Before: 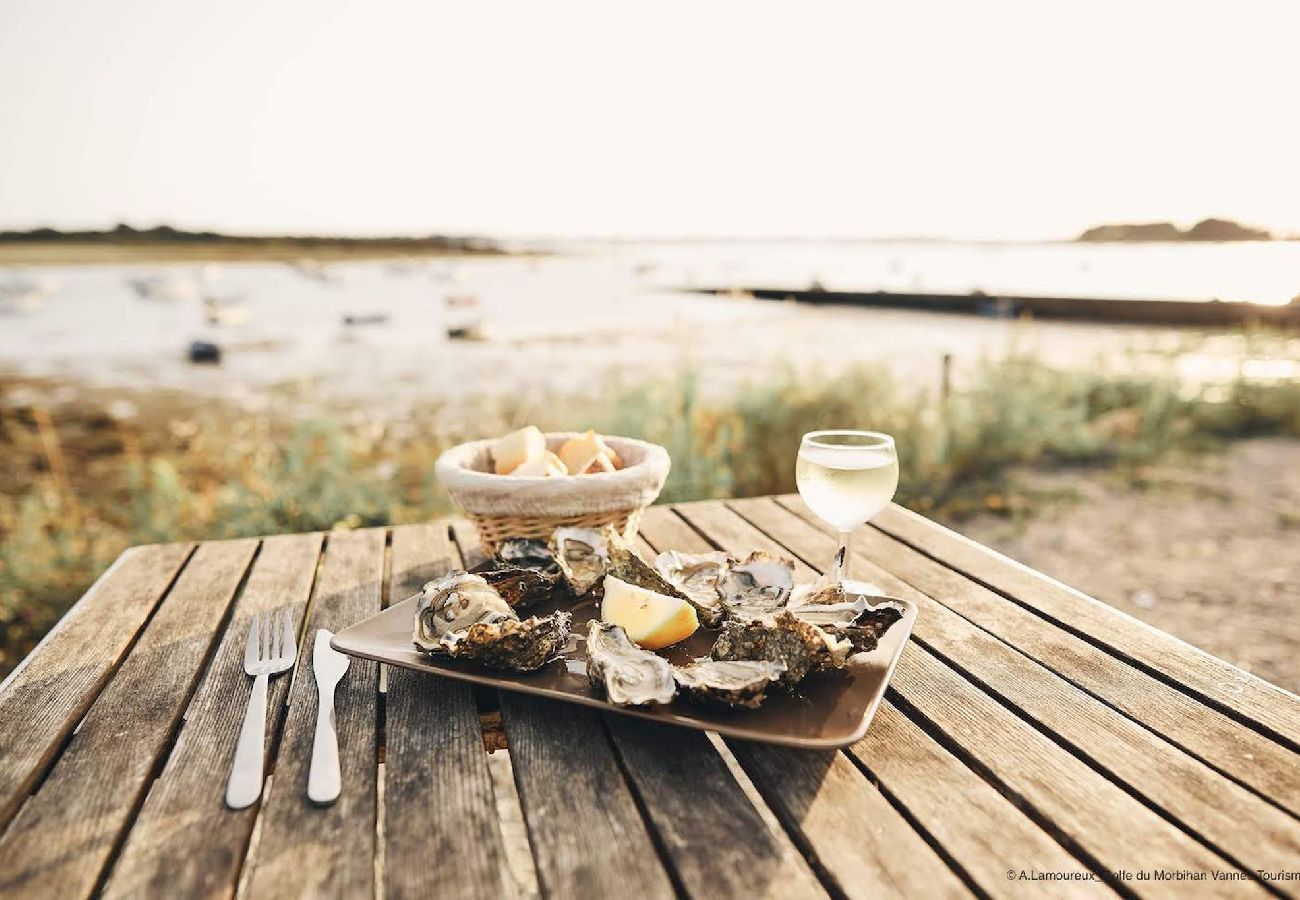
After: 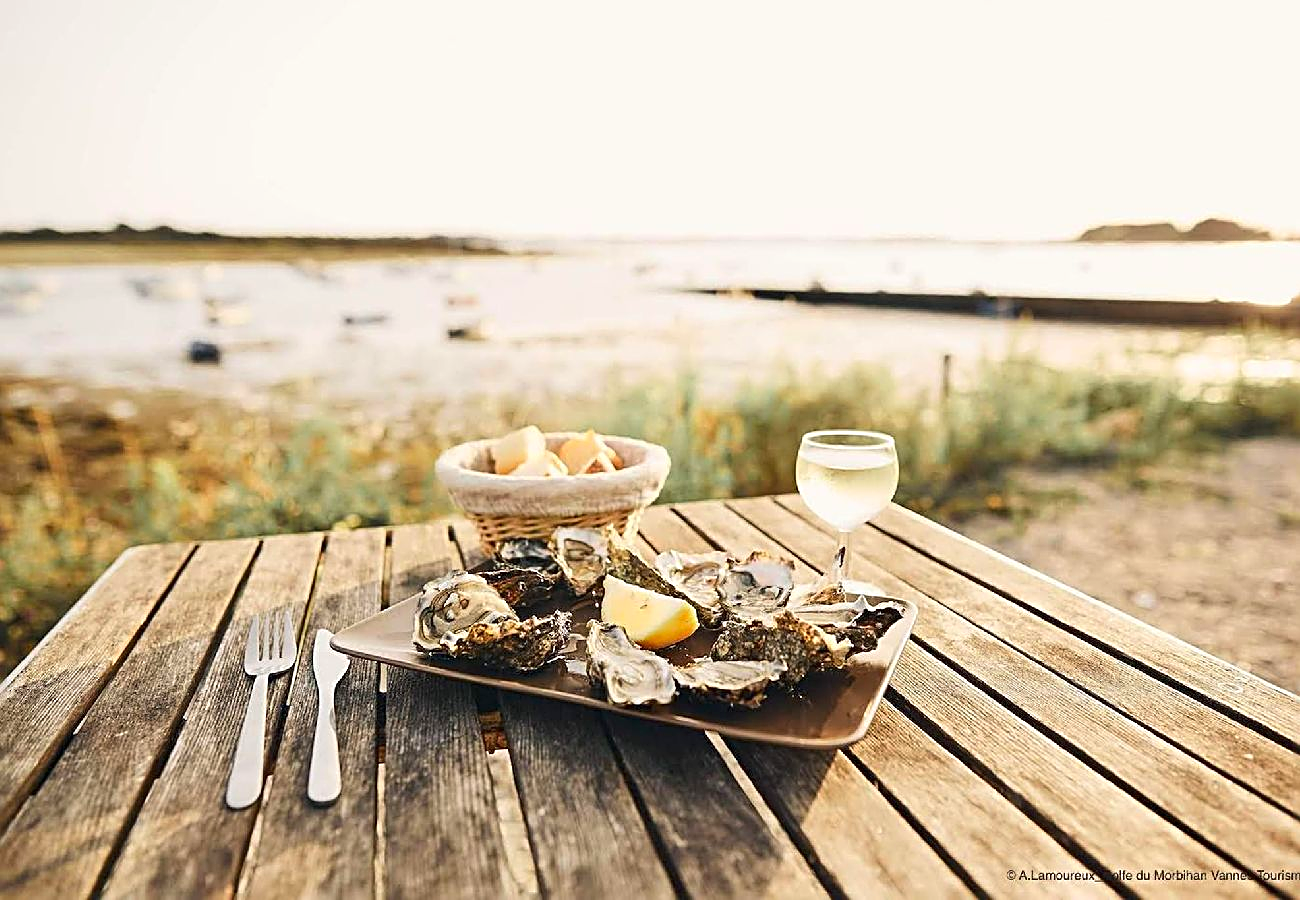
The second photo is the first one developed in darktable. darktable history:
sharpen: radius 2.544, amount 0.65
contrast brightness saturation: contrast 0.086, saturation 0.271
